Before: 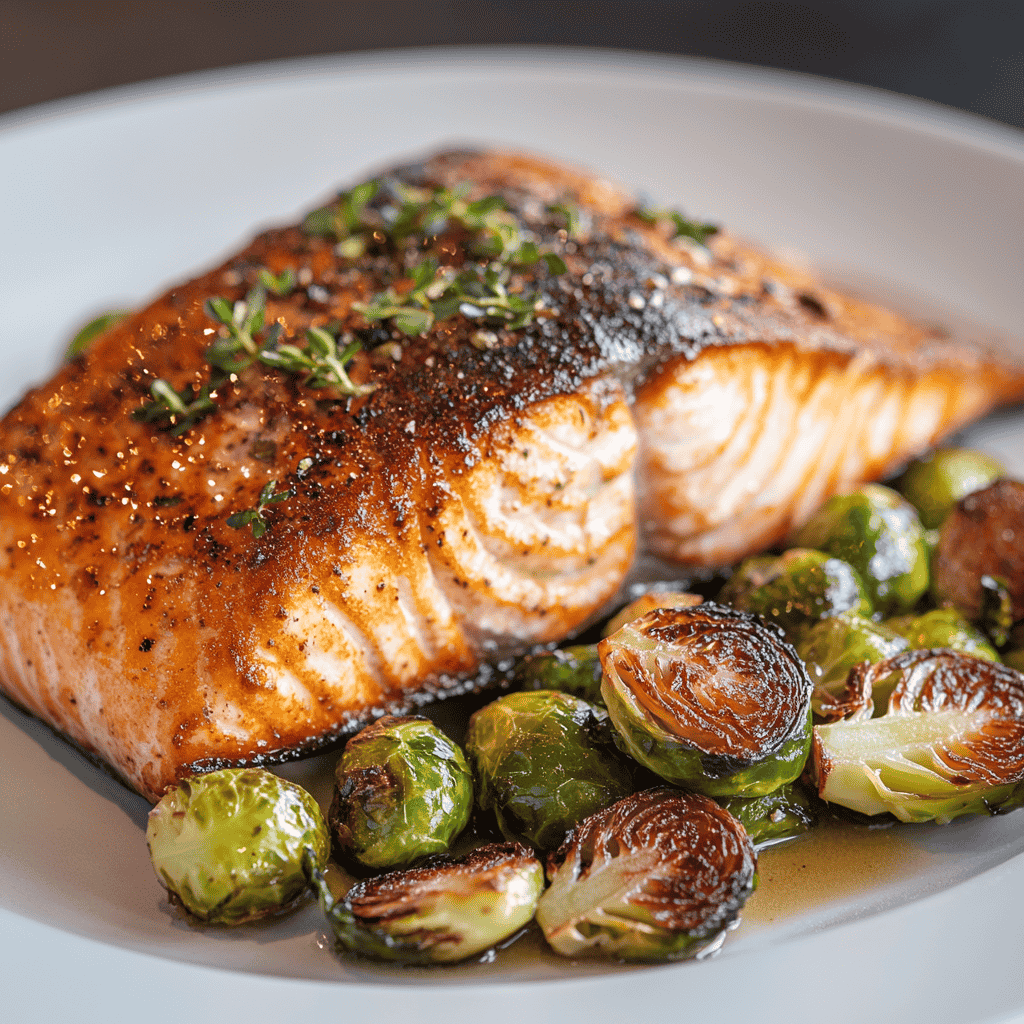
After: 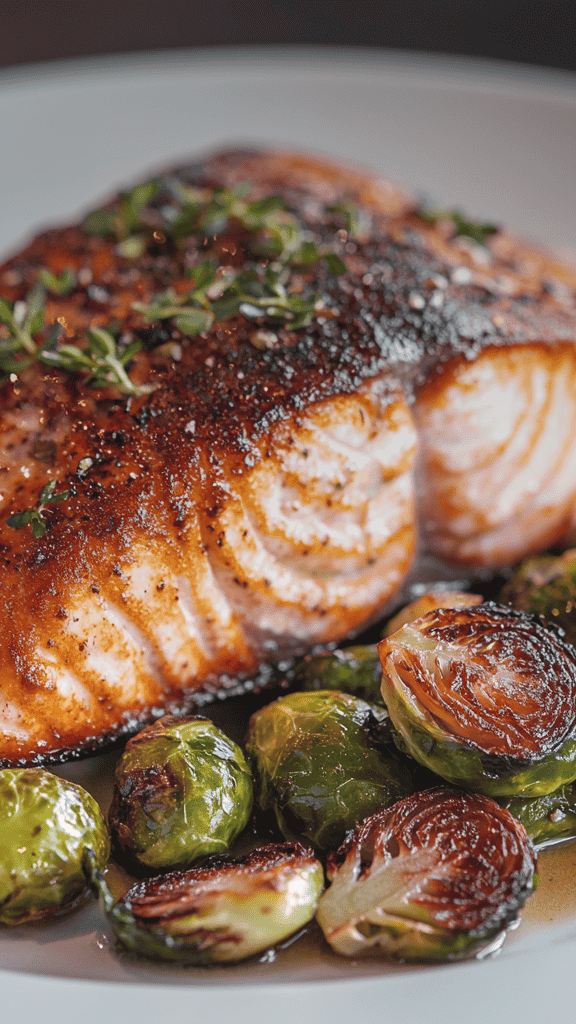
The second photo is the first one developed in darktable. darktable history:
graduated density: on, module defaults
tone curve: curves: ch0 [(0, 0.046) (0.04, 0.074) (0.883, 0.858) (1, 1)]; ch1 [(0, 0) (0.146, 0.159) (0.338, 0.365) (0.417, 0.455) (0.489, 0.486) (0.504, 0.502) (0.529, 0.537) (0.563, 0.567) (1, 1)]; ch2 [(0, 0) (0.307, 0.298) (0.388, 0.375) (0.443, 0.456) (0.485, 0.492) (0.544, 0.525) (1, 1)], color space Lab, independent channels, preserve colors none
crop: left 21.496%, right 22.254%
